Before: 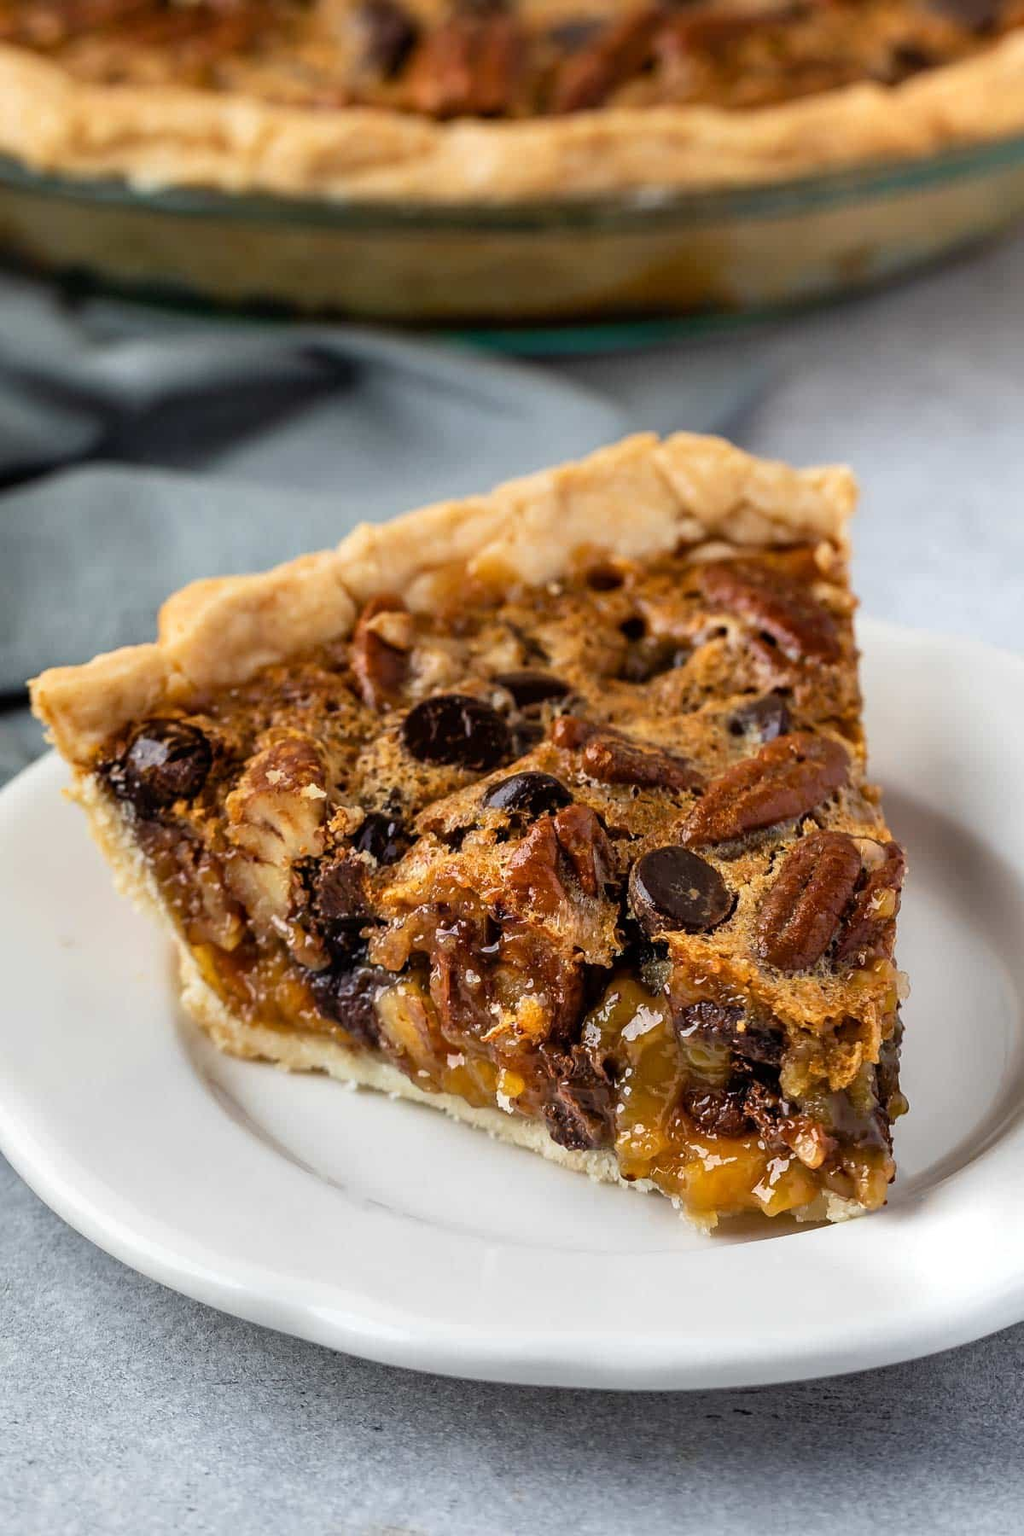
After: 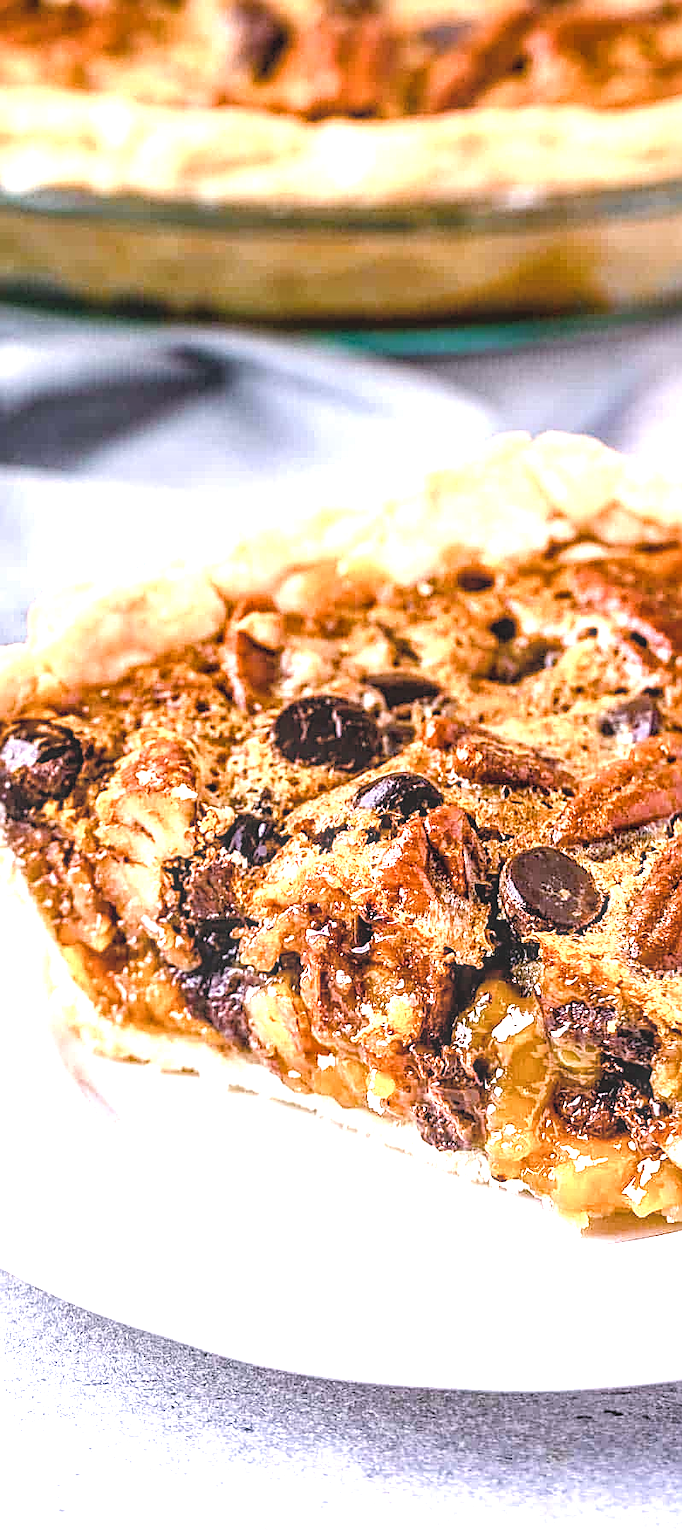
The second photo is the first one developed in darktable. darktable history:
white balance: red 1.066, blue 1.119
local contrast: highlights 0%, shadows 0%, detail 133%
exposure: exposure 0.556 EV, compensate highlight preservation false
tone equalizer: -8 EV -0.75 EV, -7 EV -0.7 EV, -6 EV -0.6 EV, -5 EV -0.4 EV, -3 EV 0.4 EV, -2 EV 0.6 EV, -1 EV 0.7 EV, +0 EV 0.75 EV, edges refinement/feathering 500, mask exposure compensation -1.57 EV, preserve details no
contrast brightness saturation: brightness 0.15
sharpen: amount 0.75
color balance rgb: perceptual saturation grading › global saturation 20%, perceptual saturation grading › highlights -50%, perceptual saturation grading › shadows 30%, perceptual brilliance grading › global brilliance 10%, perceptual brilliance grading › shadows 15%
crop and rotate: left 12.673%, right 20.66%
